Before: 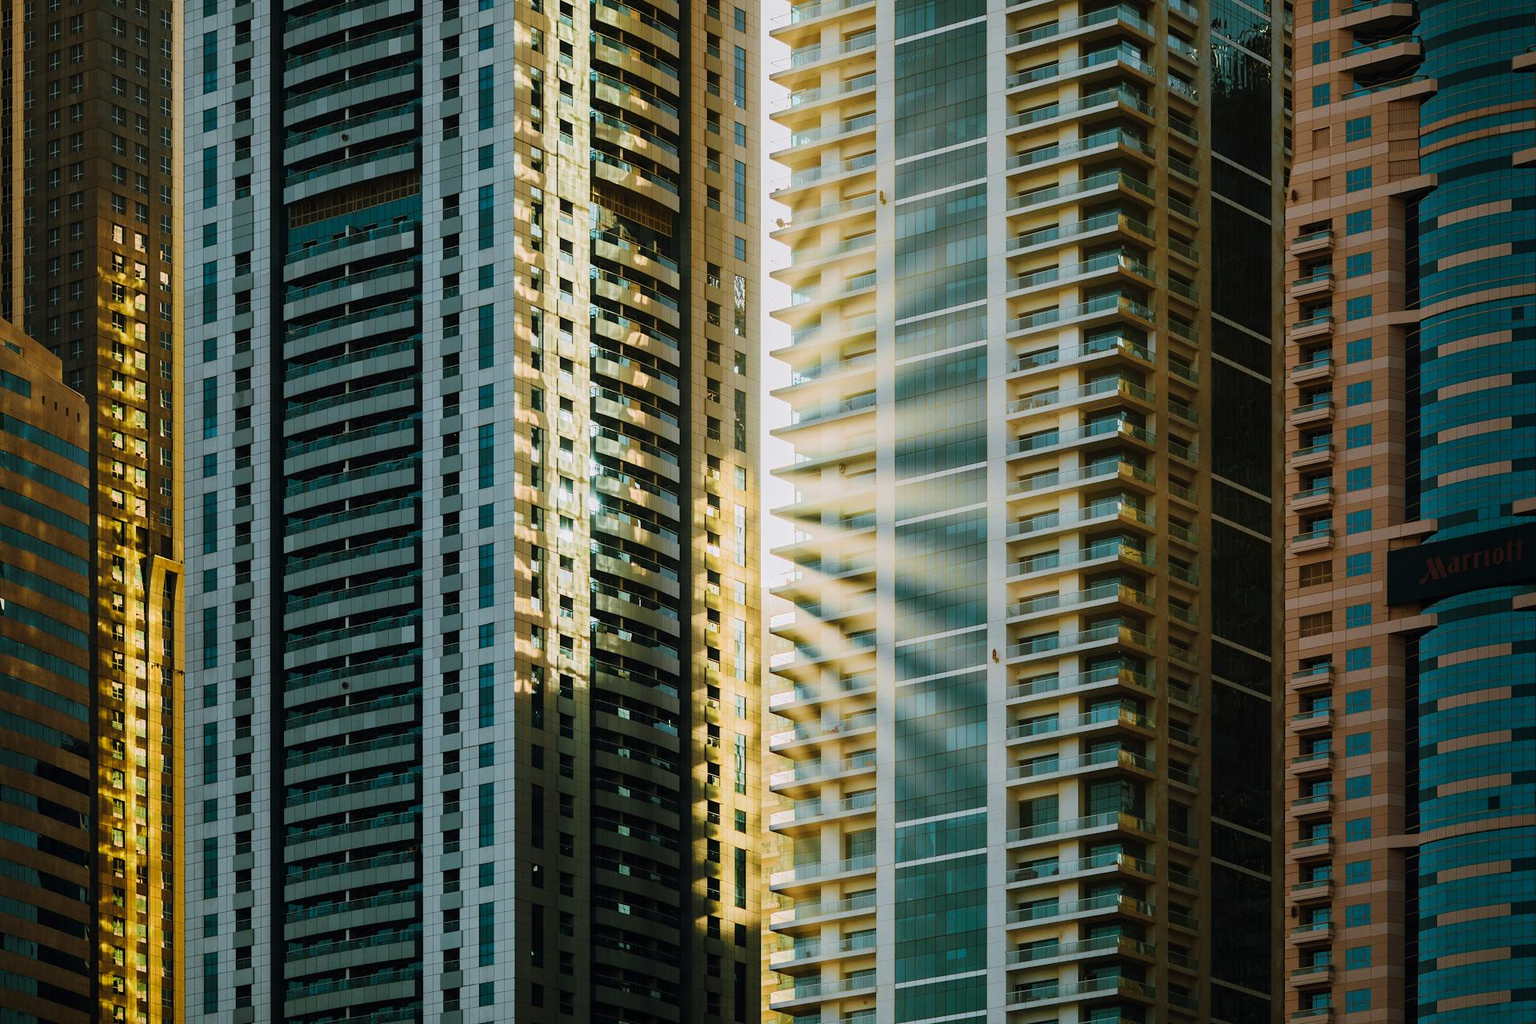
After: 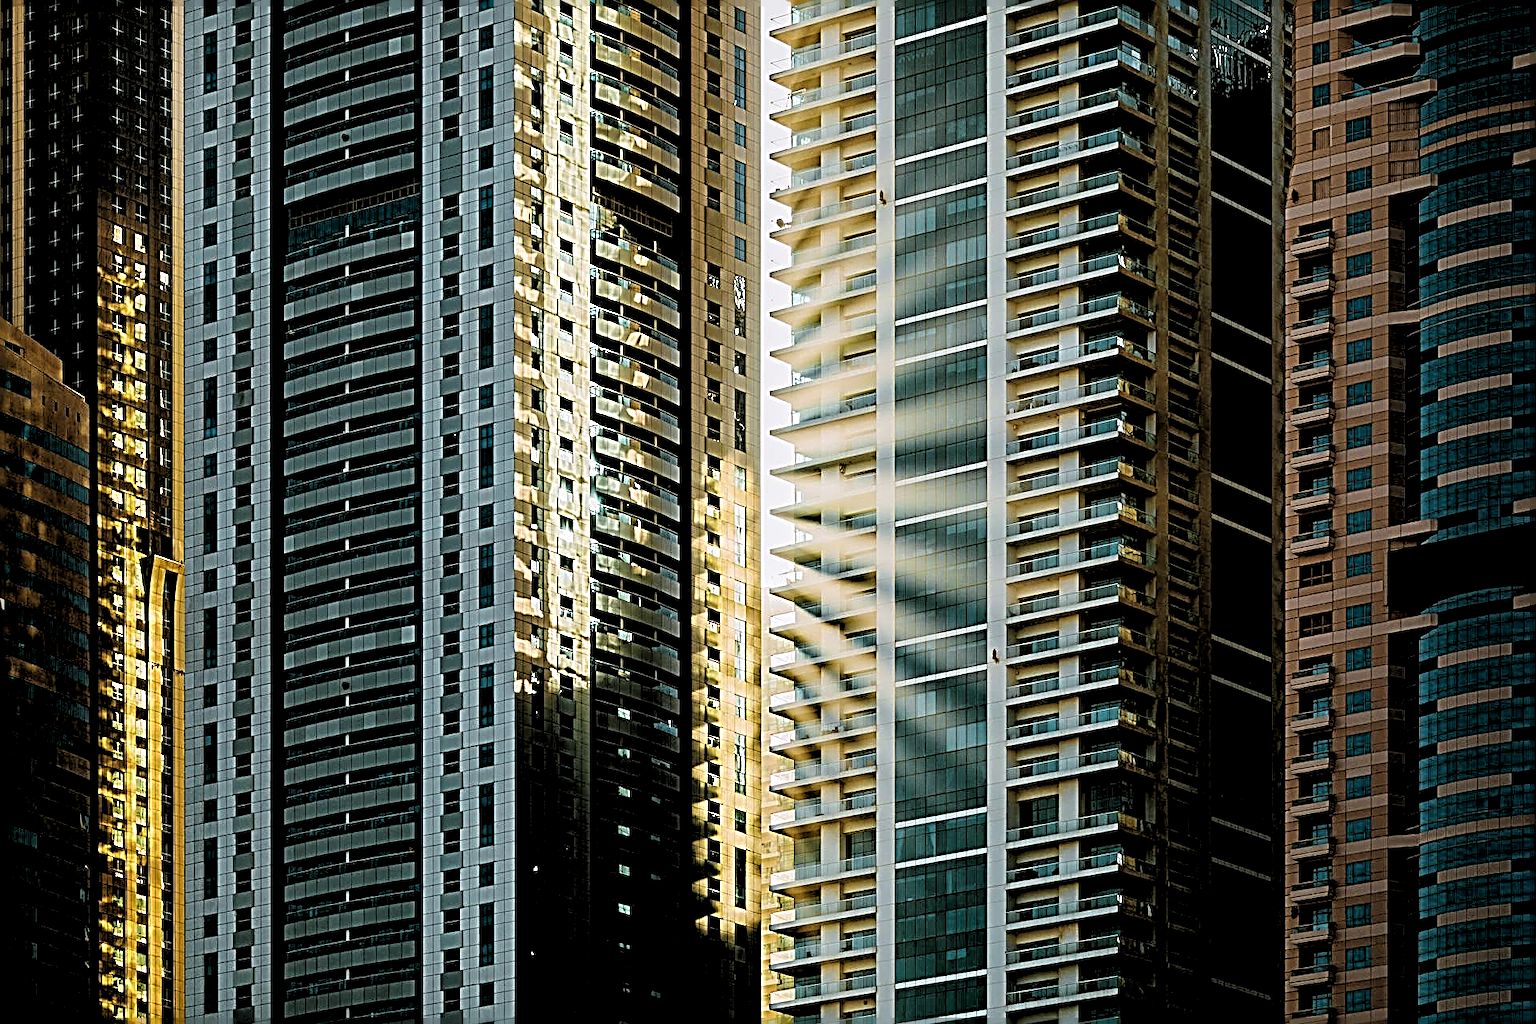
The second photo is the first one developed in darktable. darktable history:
local contrast: mode bilateral grid, contrast 20, coarseness 50, detail 120%, midtone range 0.2
sharpen: radius 3.158, amount 1.731
rgb levels: levels [[0.034, 0.472, 0.904], [0, 0.5, 1], [0, 0.5, 1]]
color balance: output saturation 98.5%
